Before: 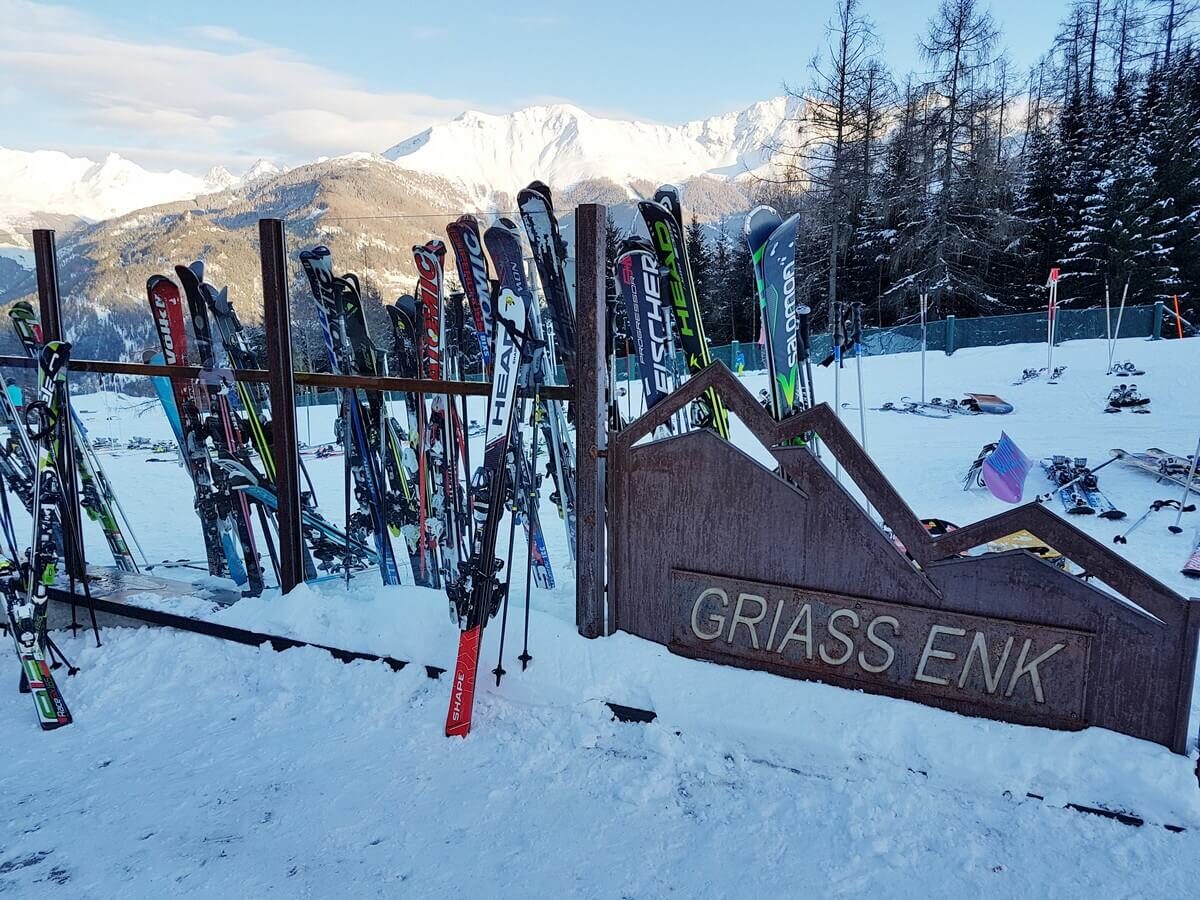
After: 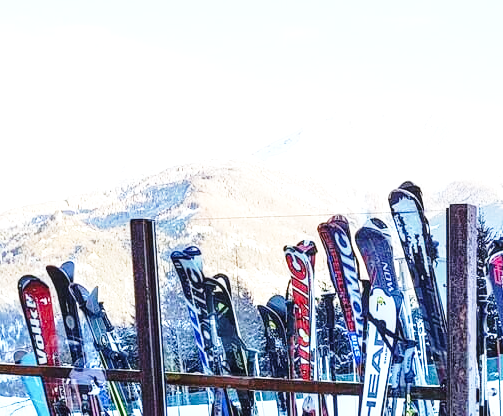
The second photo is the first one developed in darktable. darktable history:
base curve: curves: ch0 [(0, 0) (0.028, 0.03) (0.121, 0.232) (0.46, 0.748) (0.859, 0.968) (1, 1)], preserve colors none
white balance: red 0.98, blue 1.034
local contrast: on, module defaults
crop and rotate: left 10.817%, top 0.062%, right 47.194%, bottom 53.626%
exposure: black level correction 0, exposure 1 EV, compensate exposure bias true, compensate highlight preservation false
